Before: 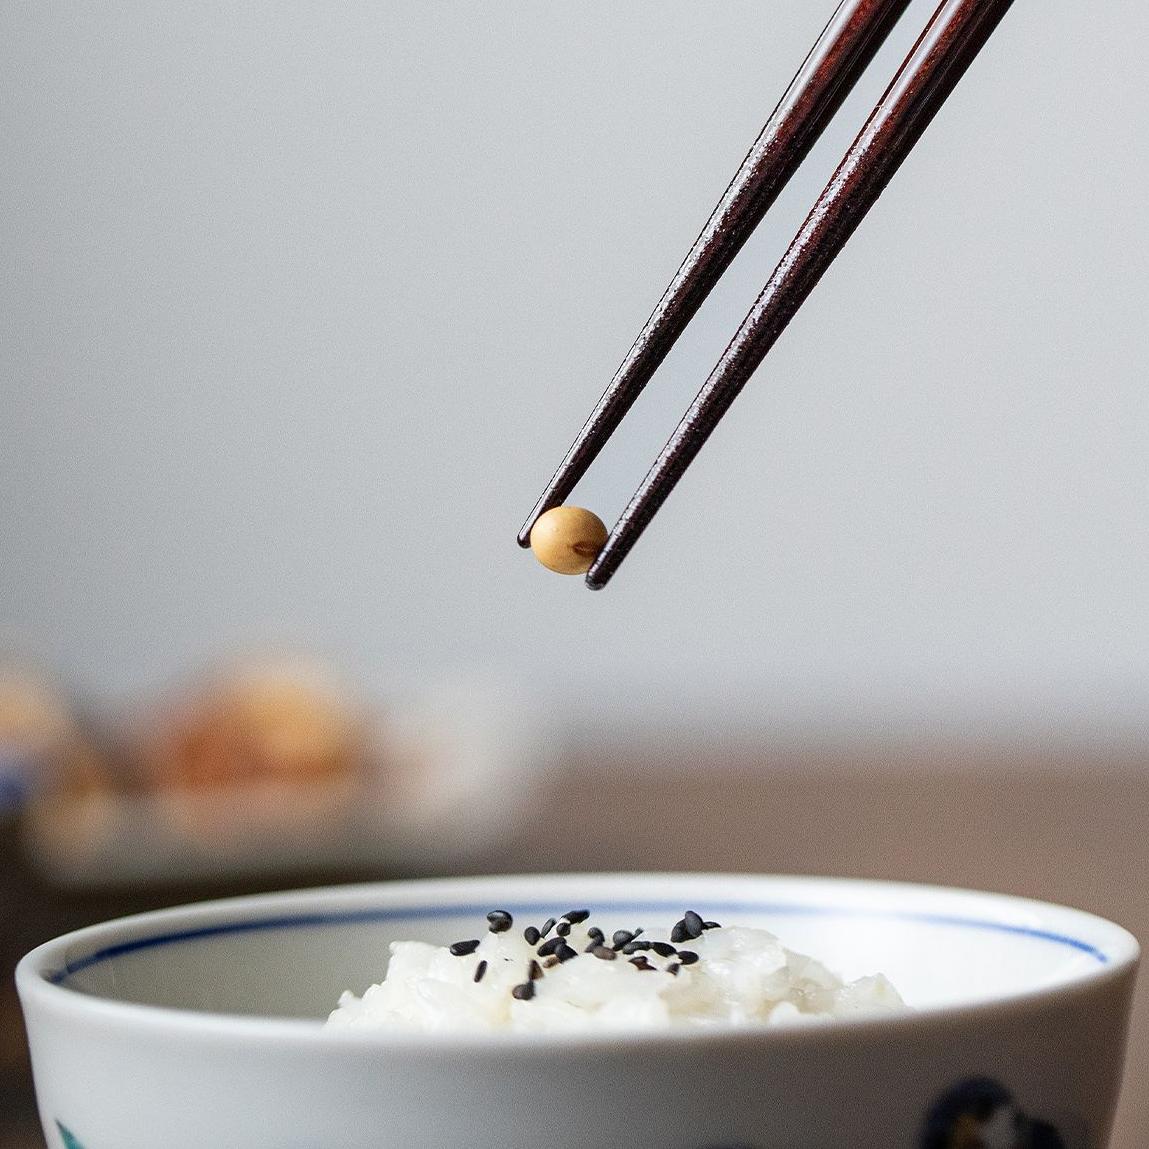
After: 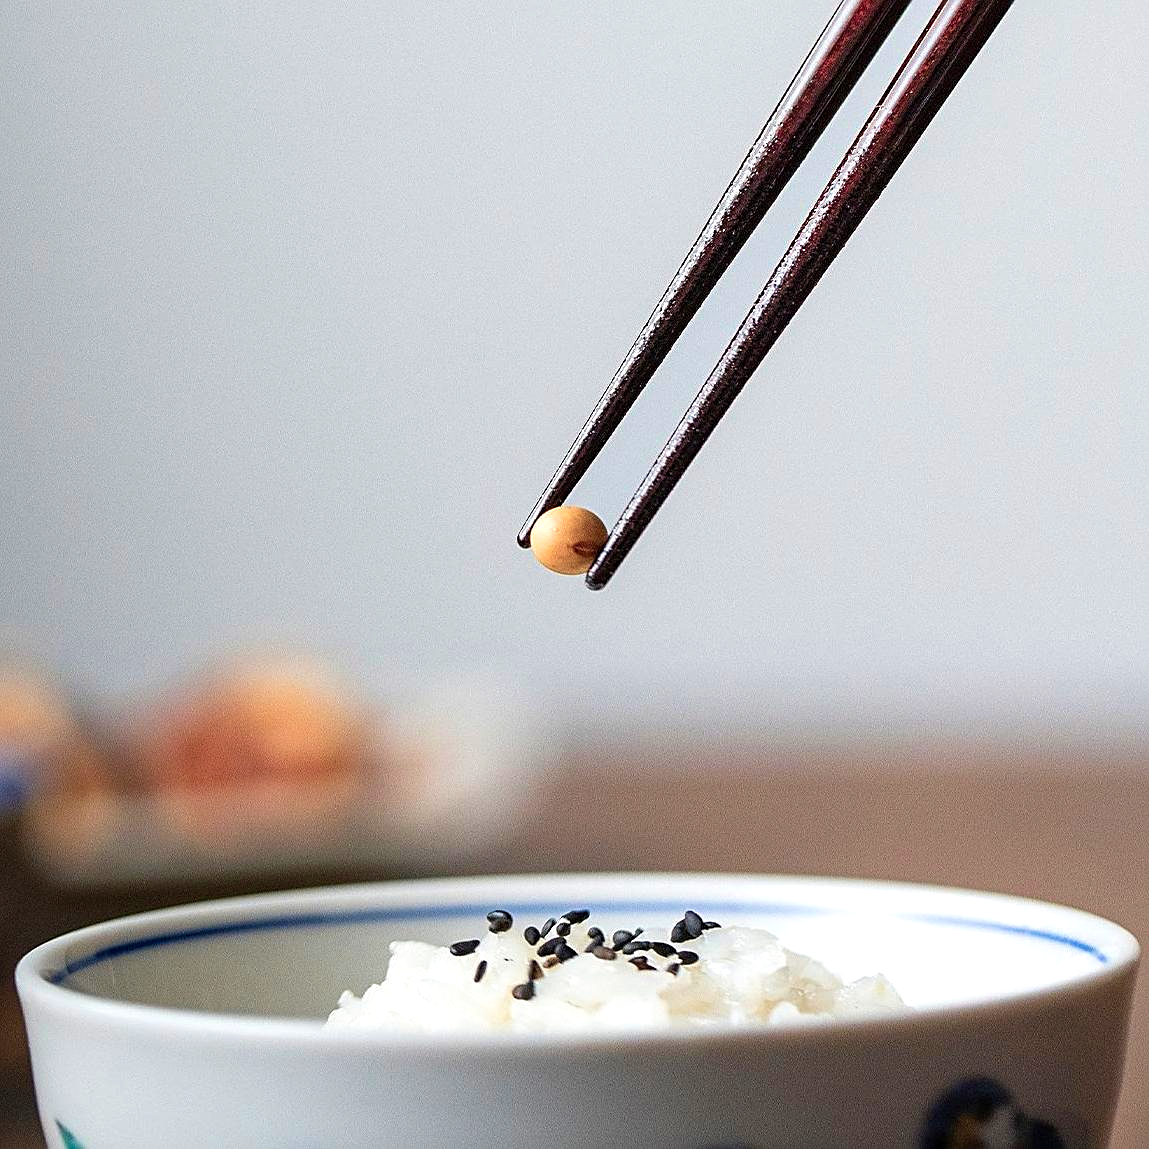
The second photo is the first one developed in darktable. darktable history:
sharpen: on, module defaults
velvia: on, module defaults
exposure: exposure 0.203 EV, compensate highlight preservation false
color zones: curves: ch1 [(0.263, 0.53) (0.376, 0.287) (0.487, 0.512) (0.748, 0.547) (1, 0.513)]; ch2 [(0.262, 0.45) (0.751, 0.477)]
